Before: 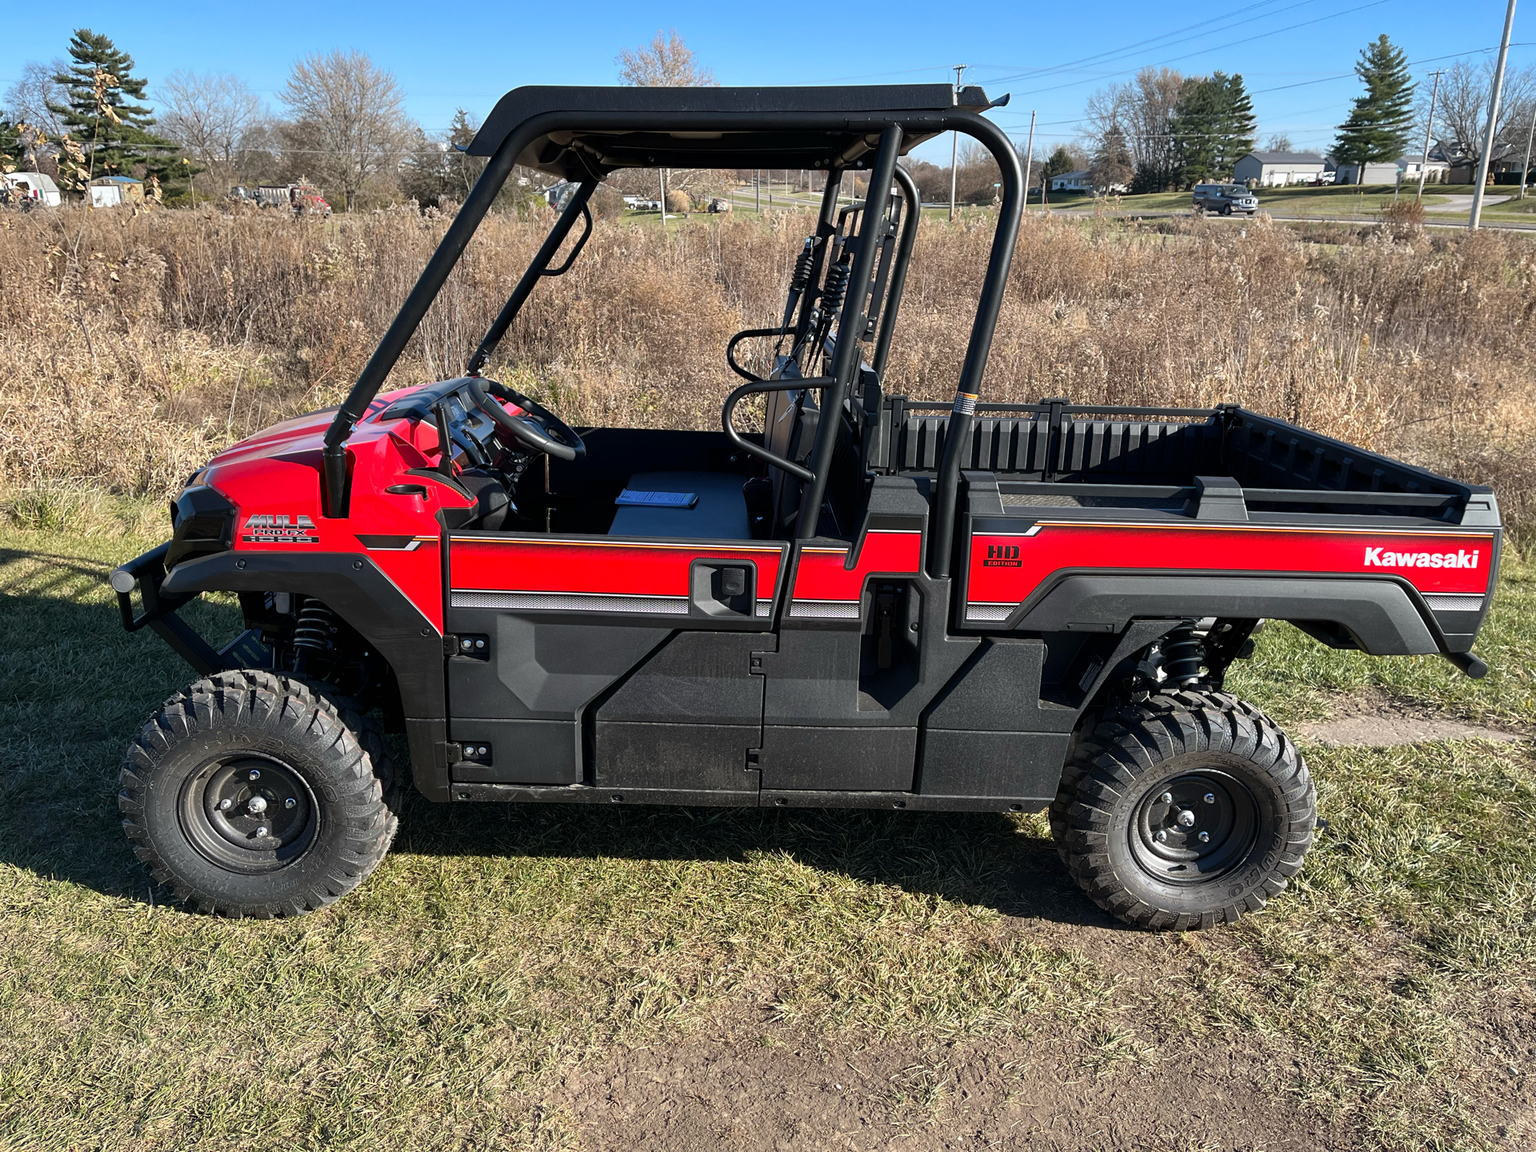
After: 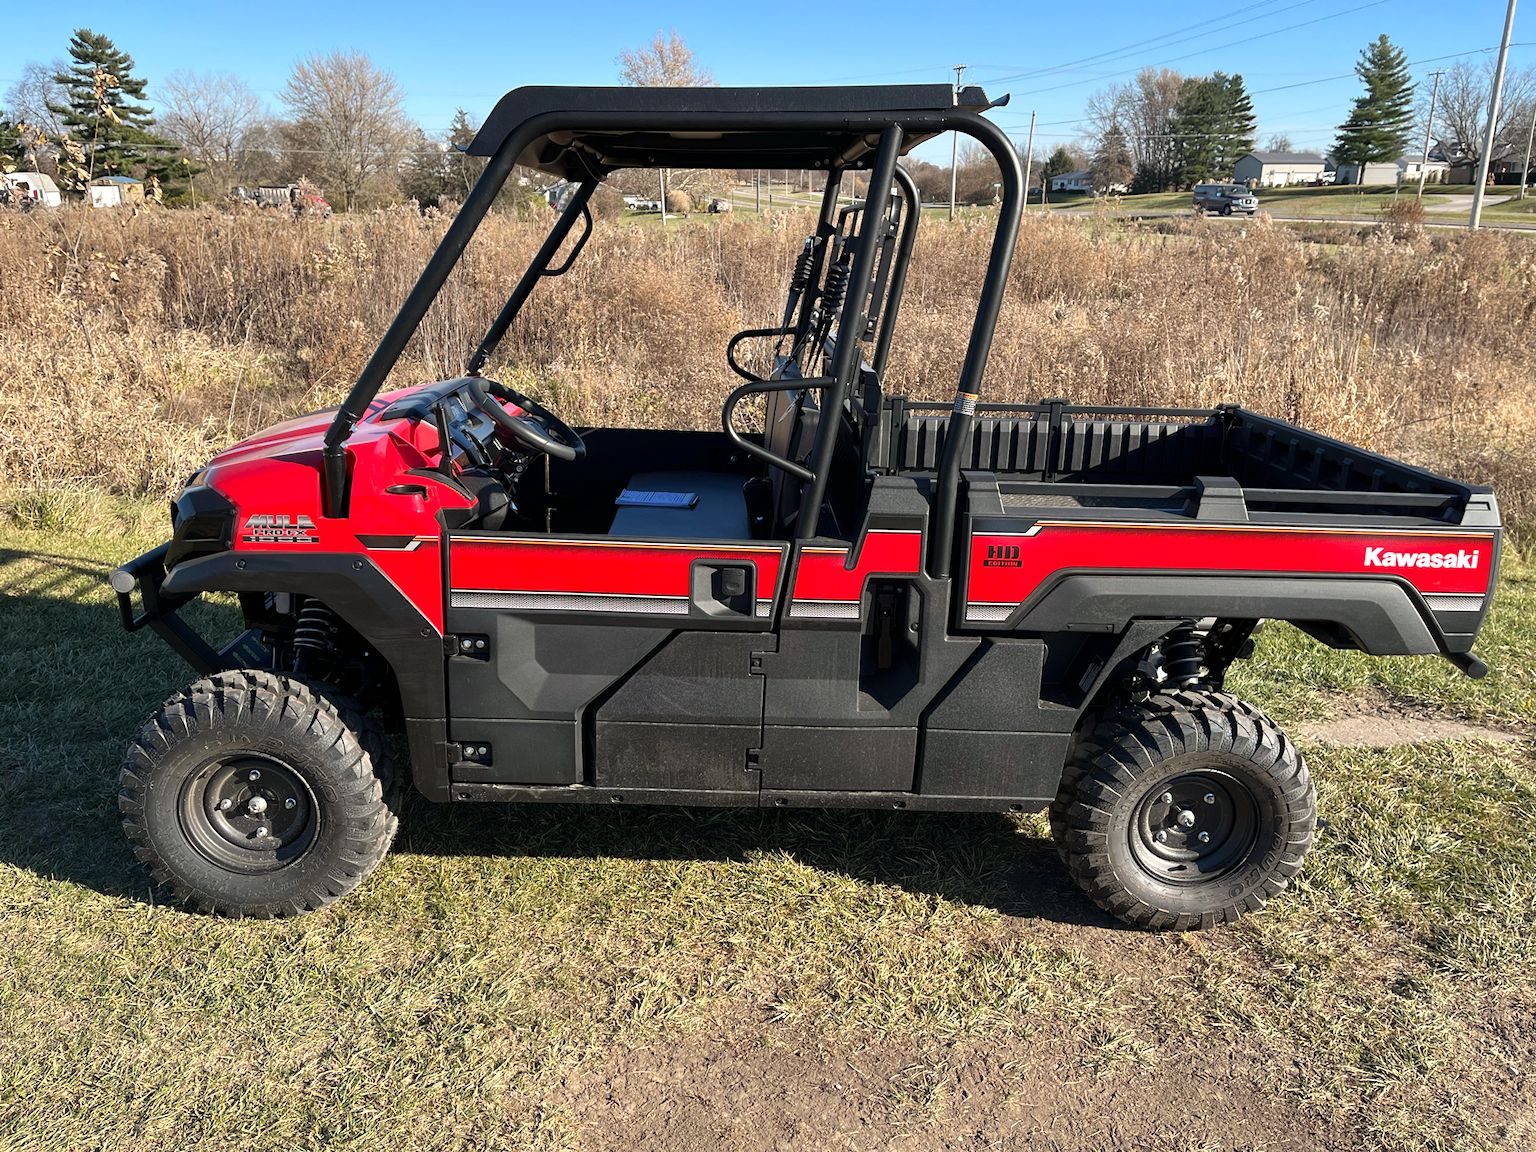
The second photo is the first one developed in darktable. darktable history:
exposure: exposure 0.213 EV, compensate highlight preservation false
color calibration: x 0.335, y 0.35, temperature 5417.4 K, saturation algorithm version 1 (2020)
